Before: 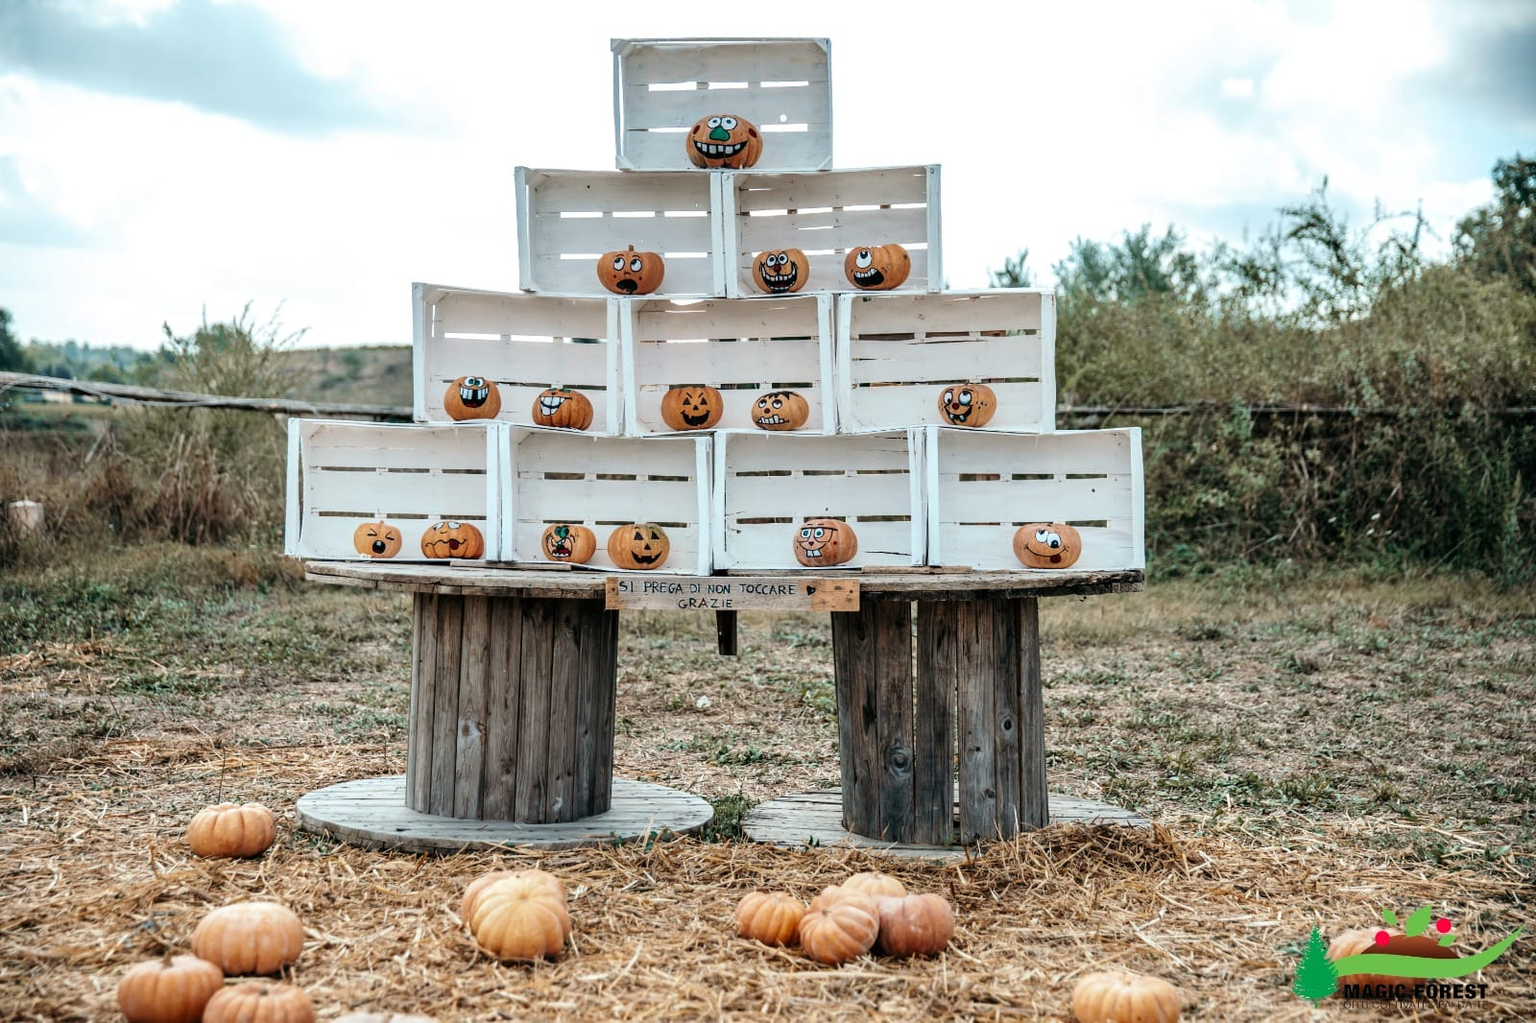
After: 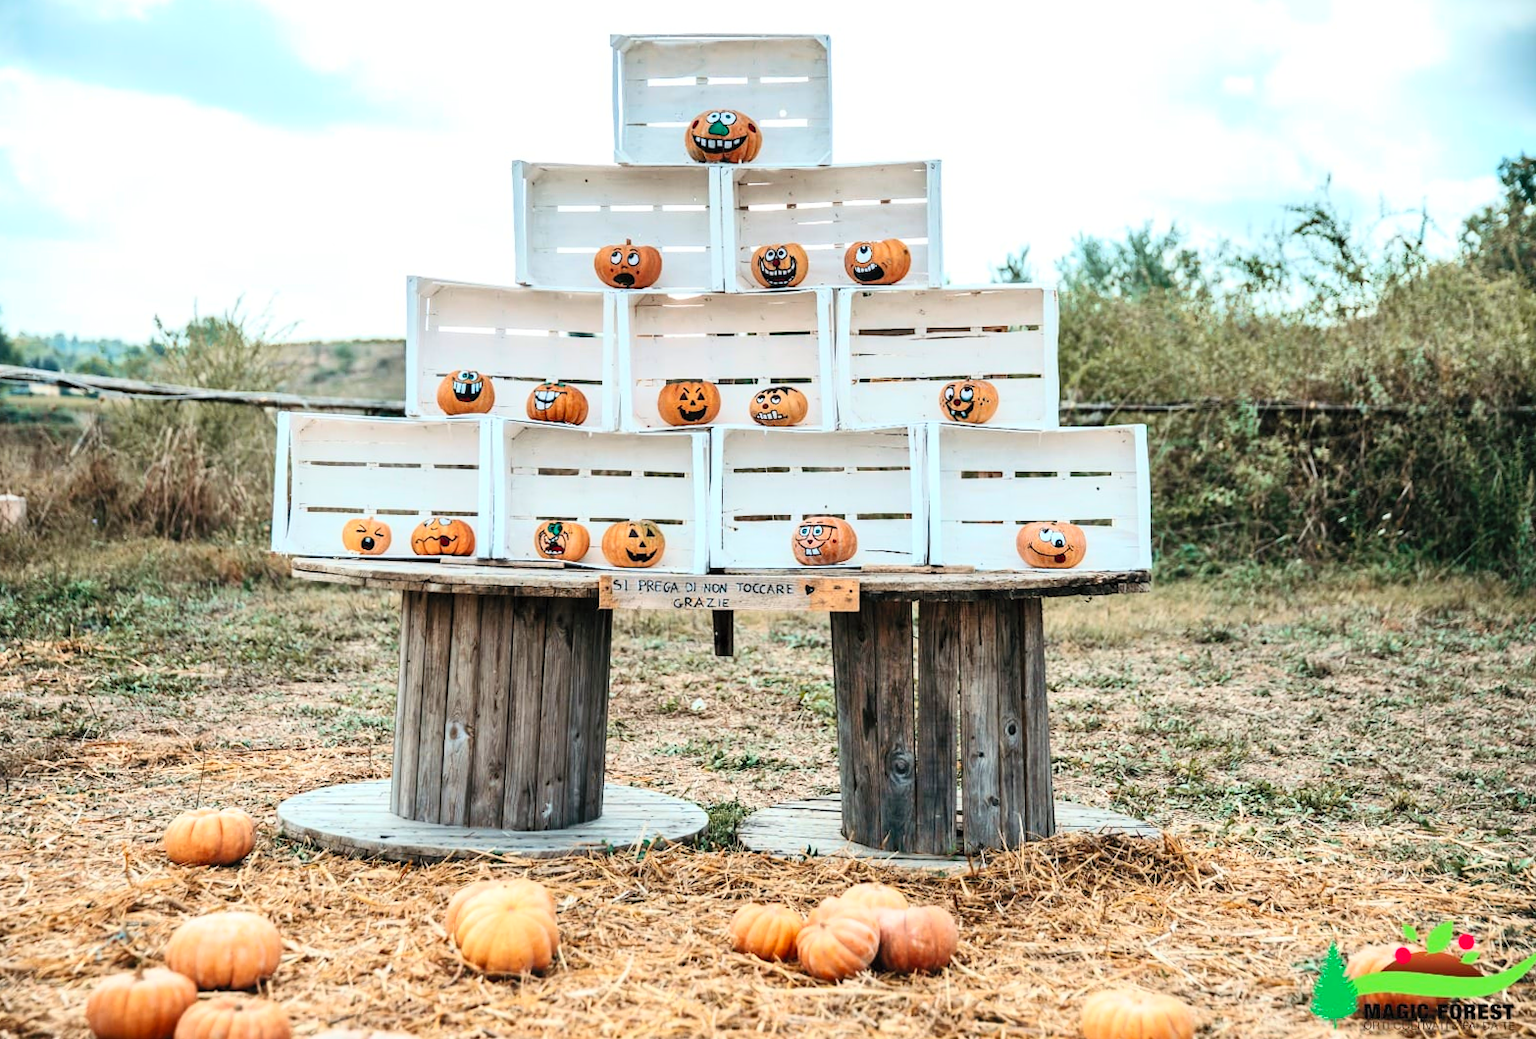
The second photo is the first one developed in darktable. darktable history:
rotate and perspective: rotation 0.226°, lens shift (vertical) -0.042, crop left 0.023, crop right 0.982, crop top 0.006, crop bottom 0.994
contrast brightness saturation: contrast 0.24, brightness 0.26, saturation 0.39
